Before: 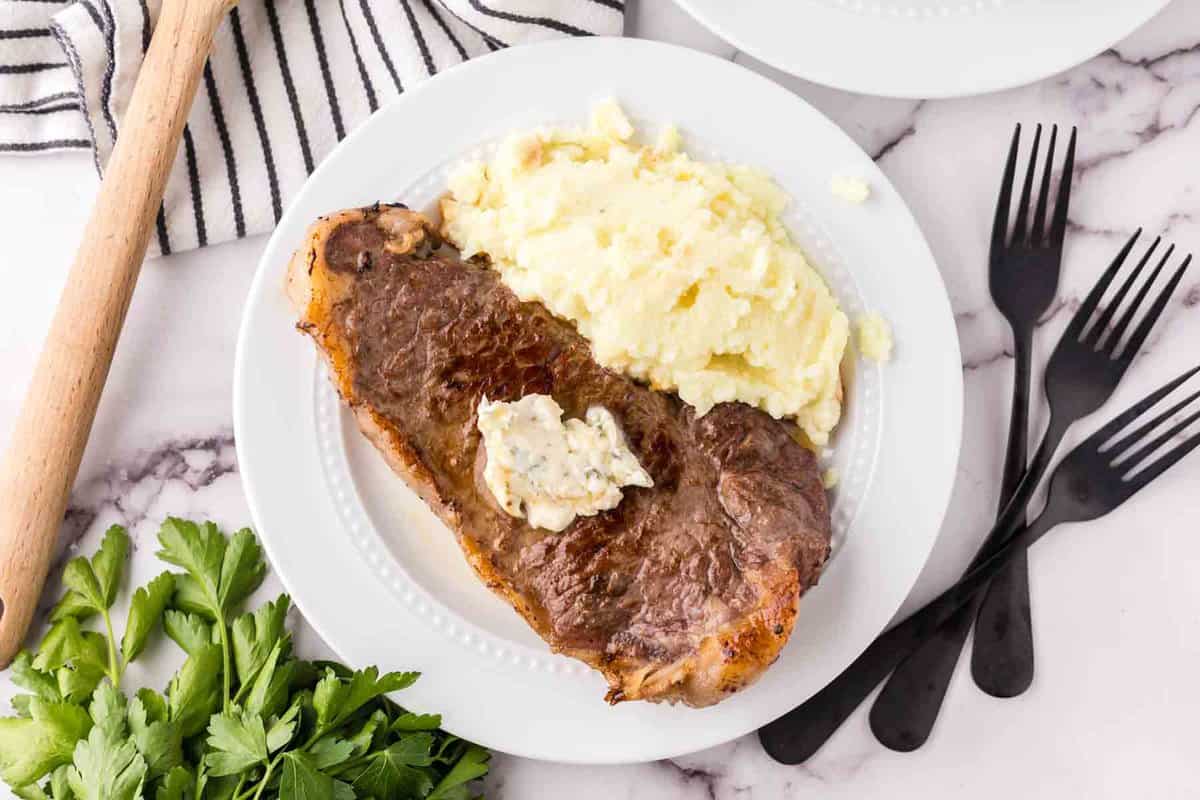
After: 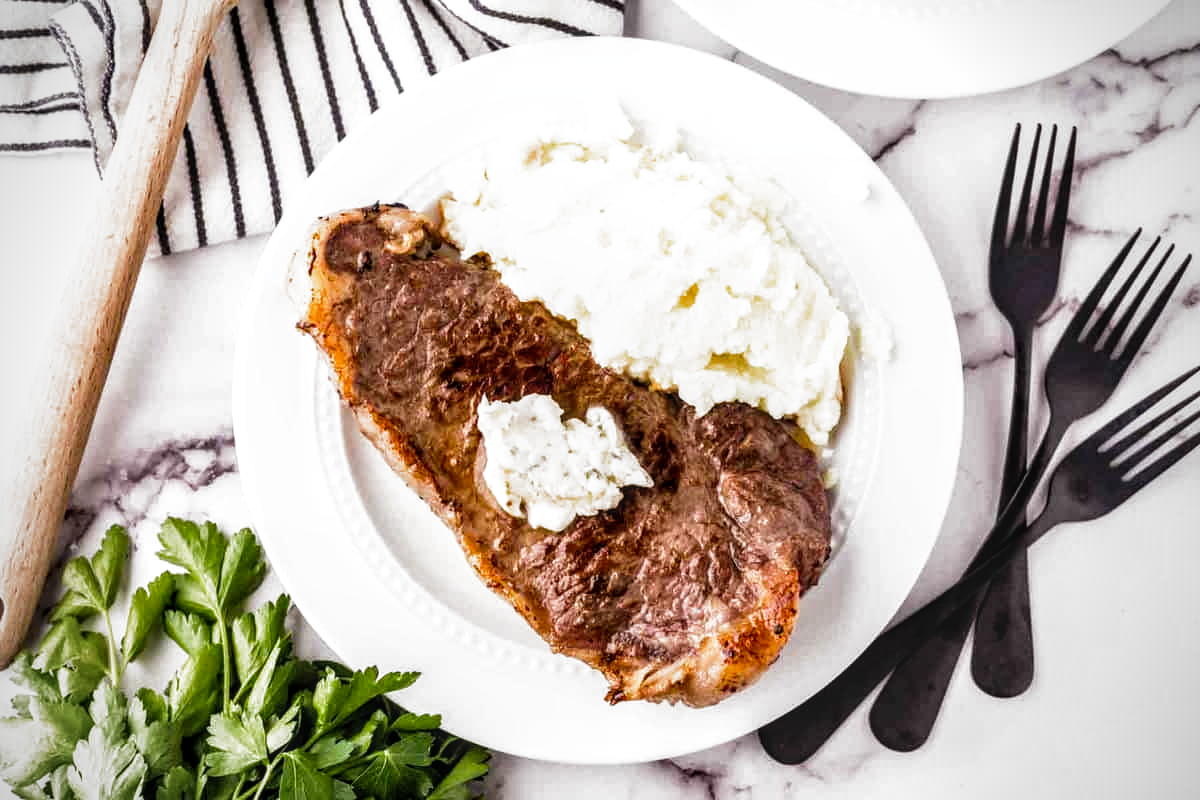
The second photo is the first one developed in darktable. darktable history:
local contrast: detail 130%
vignetting: on, module defaults
filmic rgb: black relative exposure -9.07 EV, white relative exposure 2.32 EV, hardness 7.48, preserve chrominance no, color science v4 (2020), type of noise poissonian
